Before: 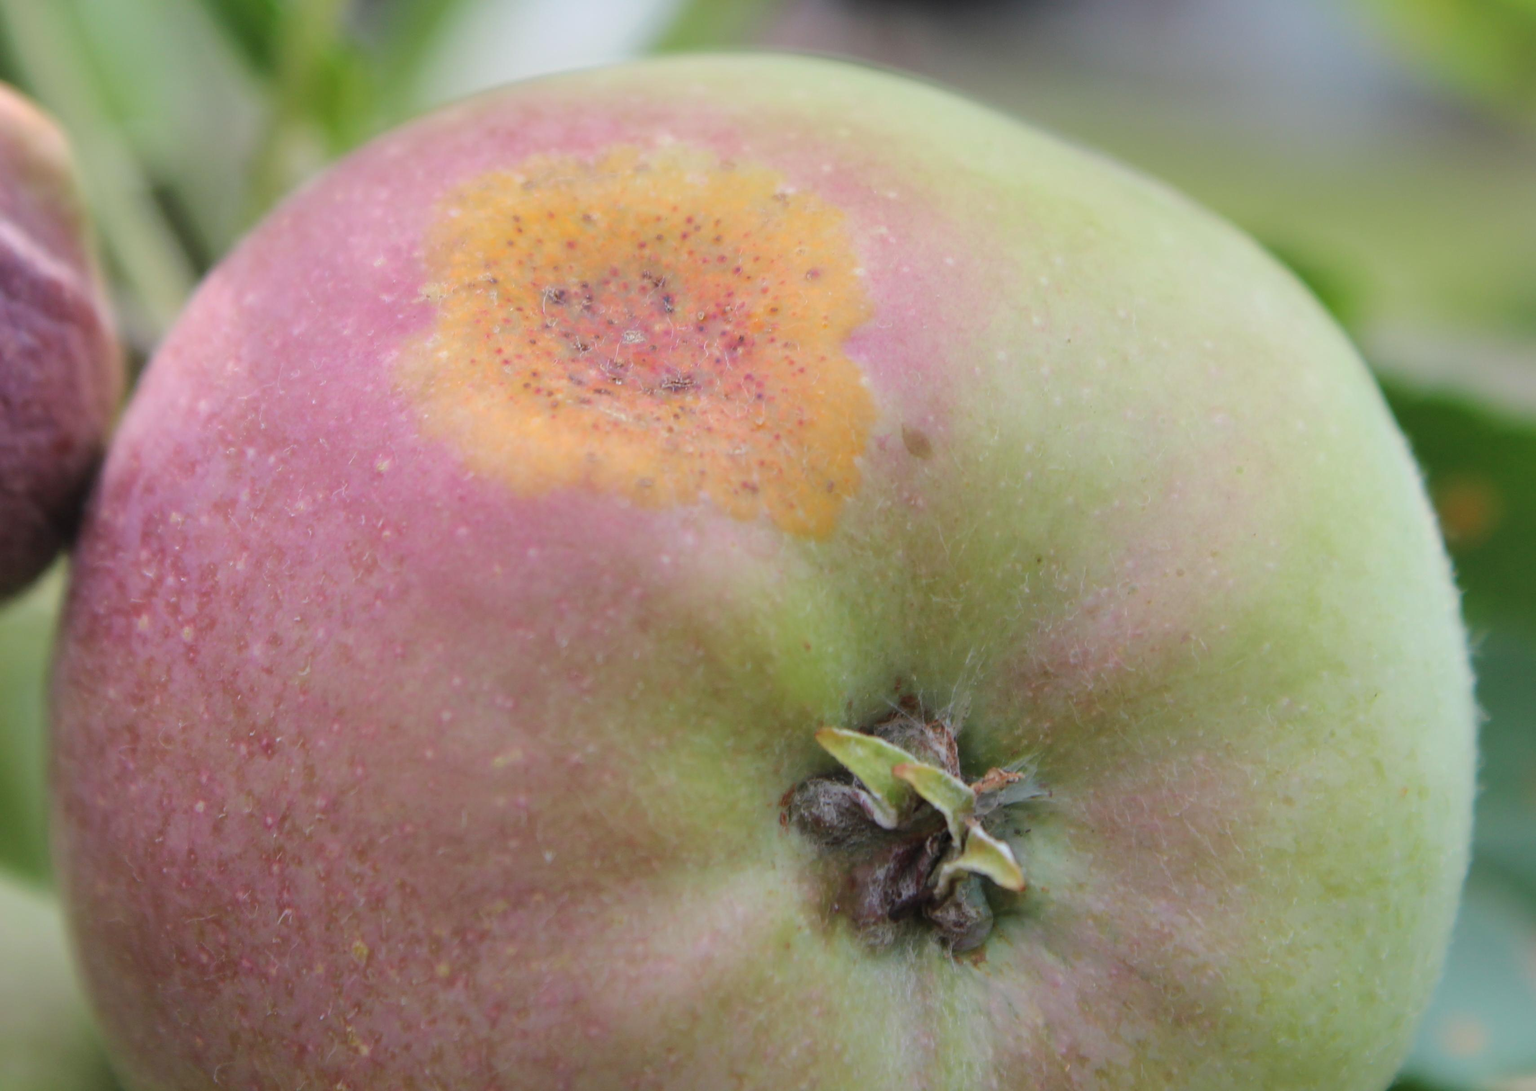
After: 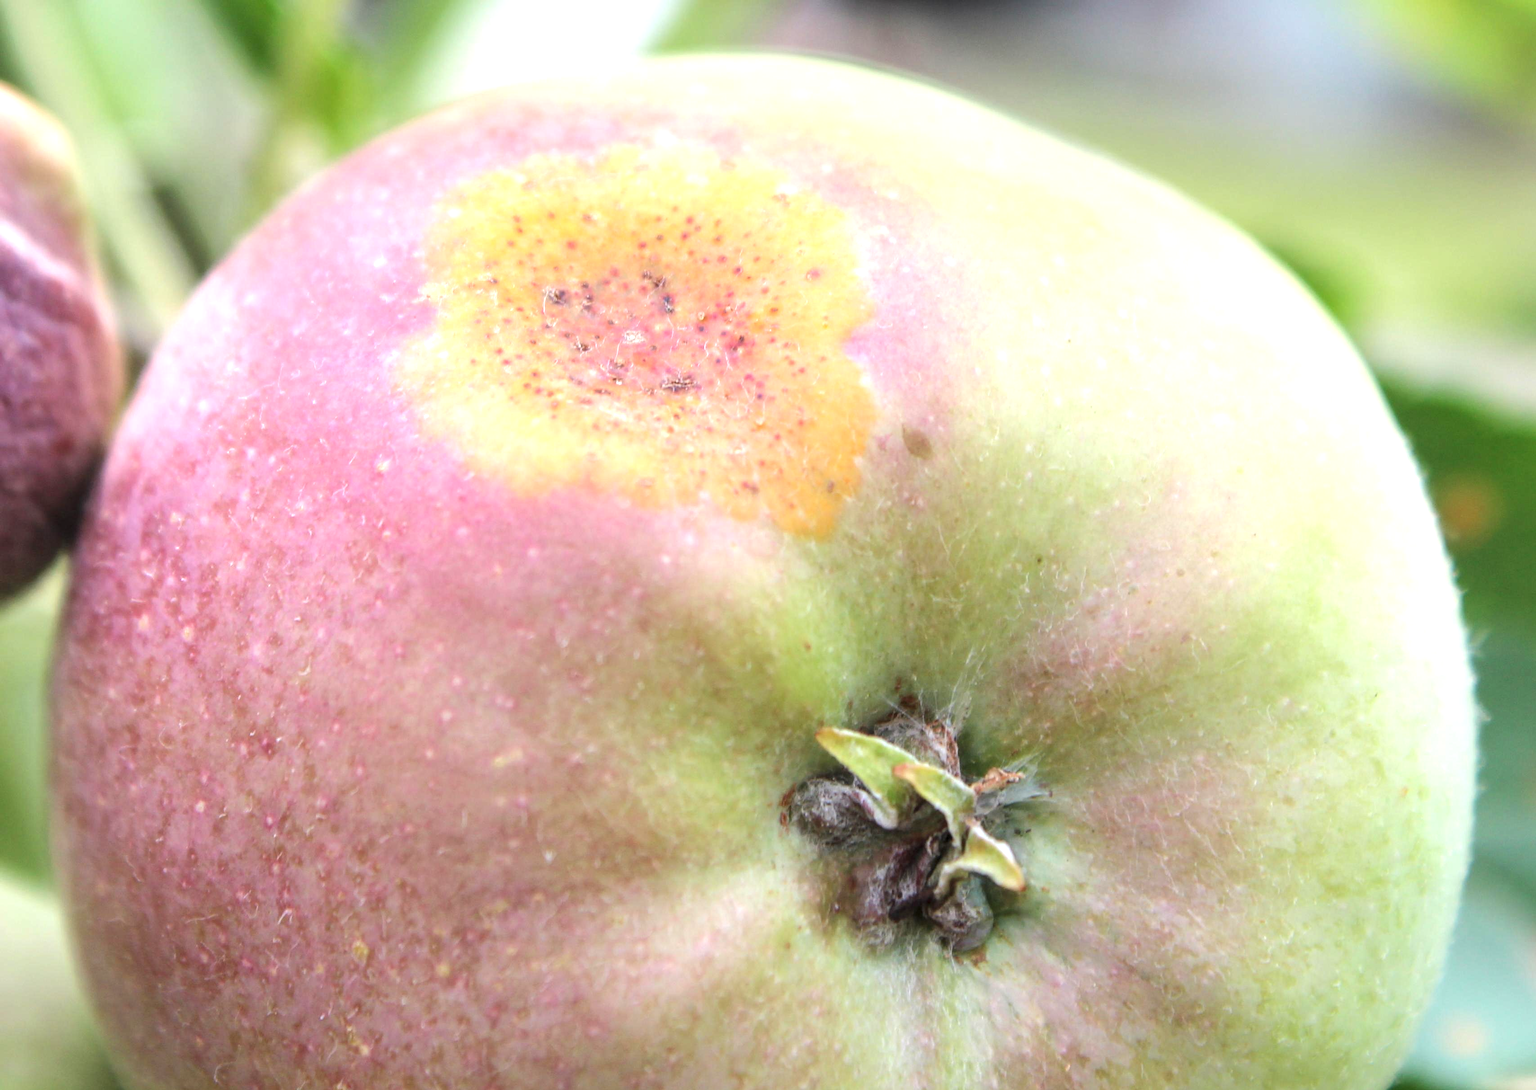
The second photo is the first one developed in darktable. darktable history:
local contrast: detail 130%
exposure: black level correction 0, exposure 1 EV, compensate highlight preservation false
color correction: highlights b* -0.031
